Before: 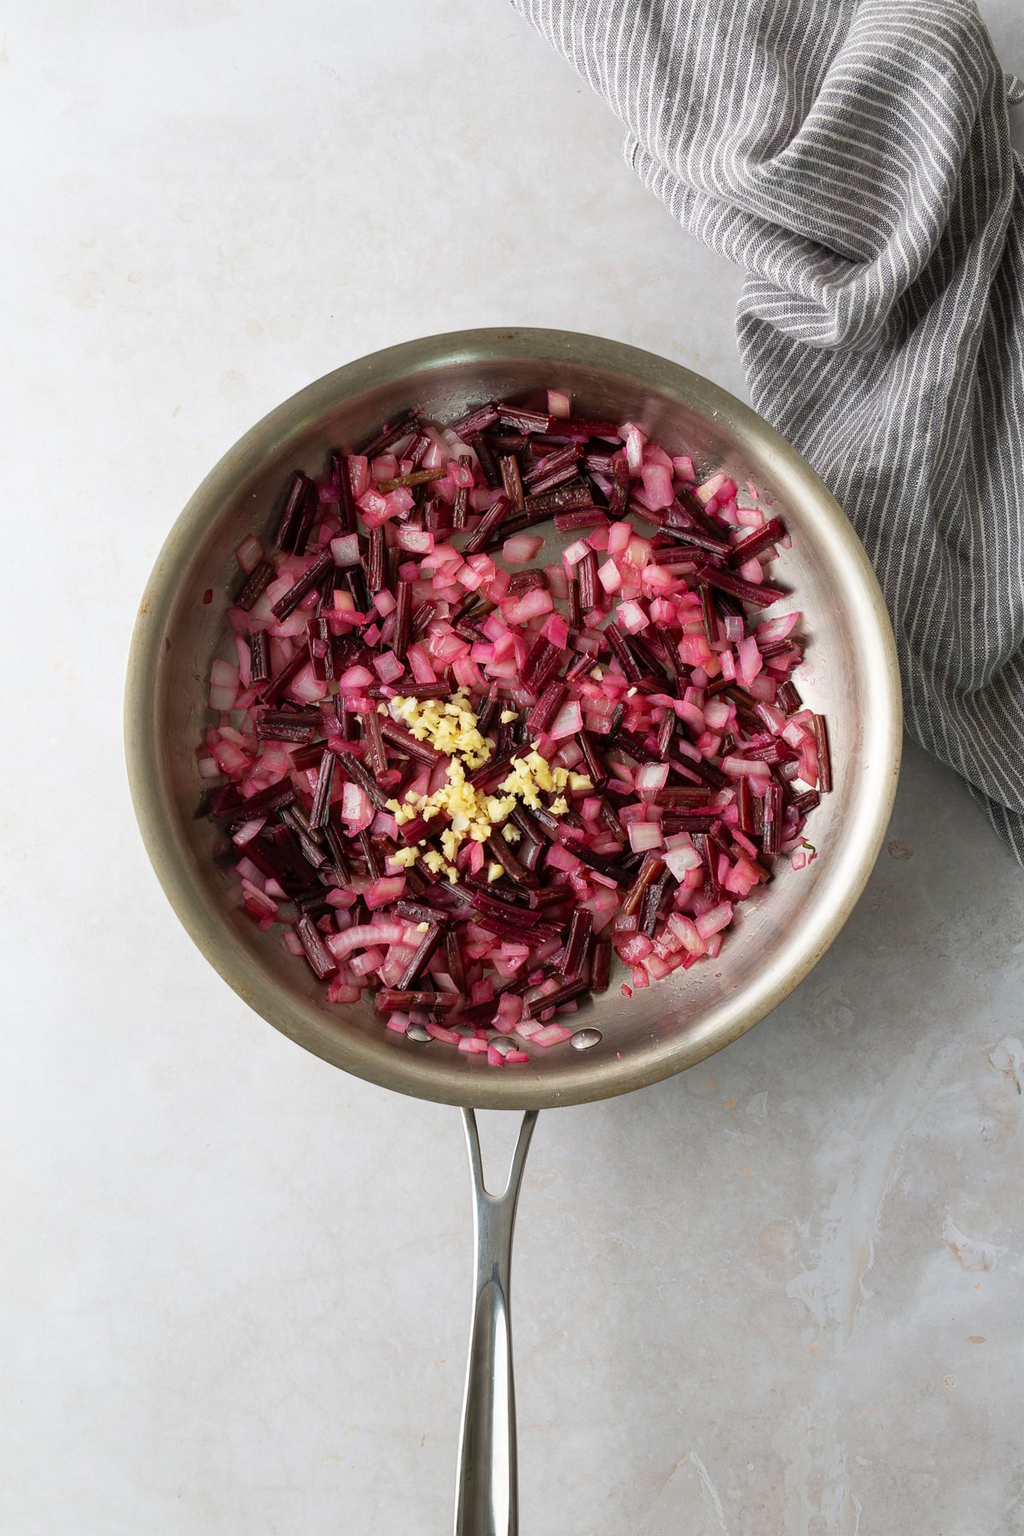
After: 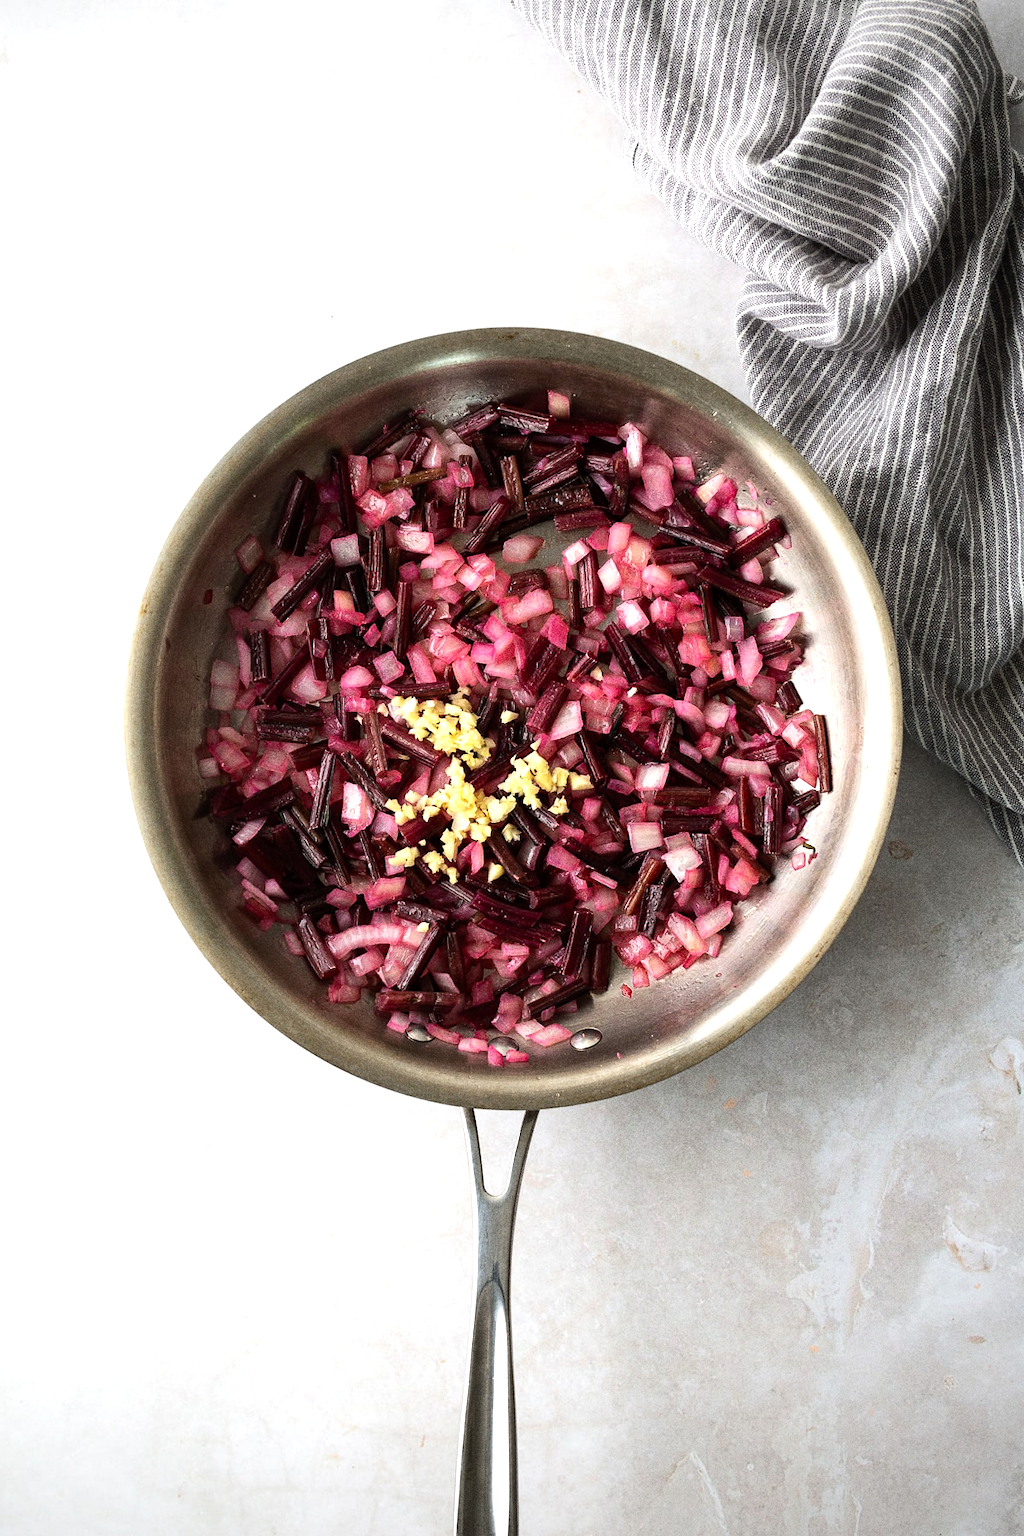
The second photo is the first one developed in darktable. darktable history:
tone equalizer: -8 EV -0.75 EV, -7 EV -0.7 EV, -6 EV -0.6 EV, -5 EV -0.4 EV, -3 EV 0.4 EV, -2 EV 0.6 EV, -1 EV 0.7 EV, +0 EV 0.75 EV, edges refinement/feathering 500, mask exposure compensation -1.57 EV, preserve details no
grain: coarseness 11.82 ISO, strength 36.67%, mid-tones bias 74.17%
vignetting: fall-off radius 60.92%
